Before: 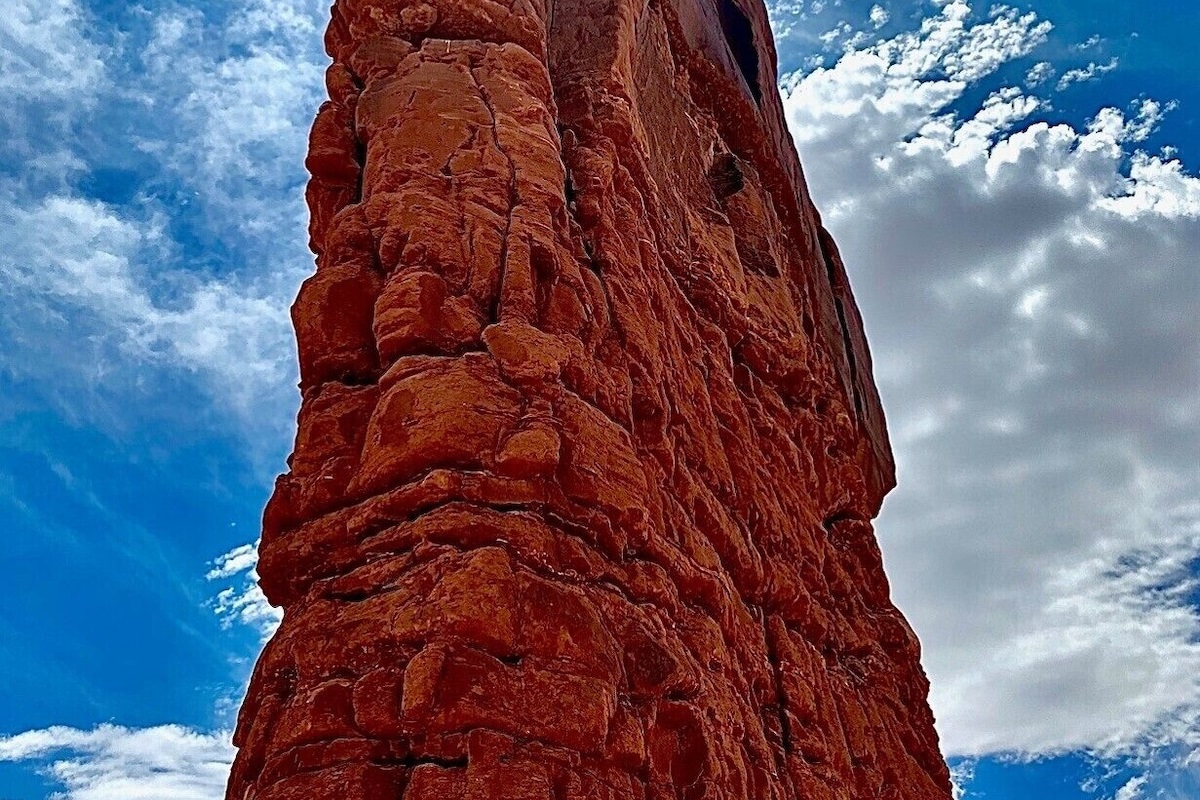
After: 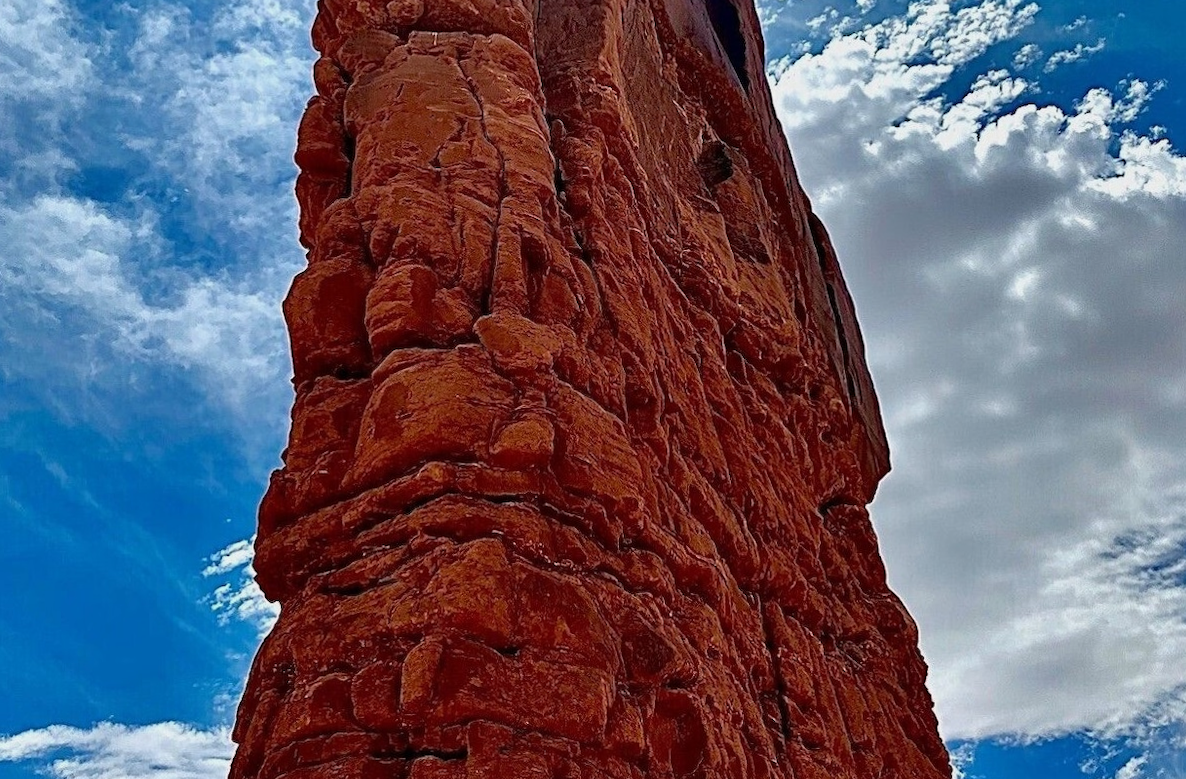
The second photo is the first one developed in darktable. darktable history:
rotate and perspective: rotation -1°, crop left 0.011, crop right 0.989, crop top 0.025, crop bottom 0.975
exposure: exposure -0.157 EV, compensate highlight preservation false
